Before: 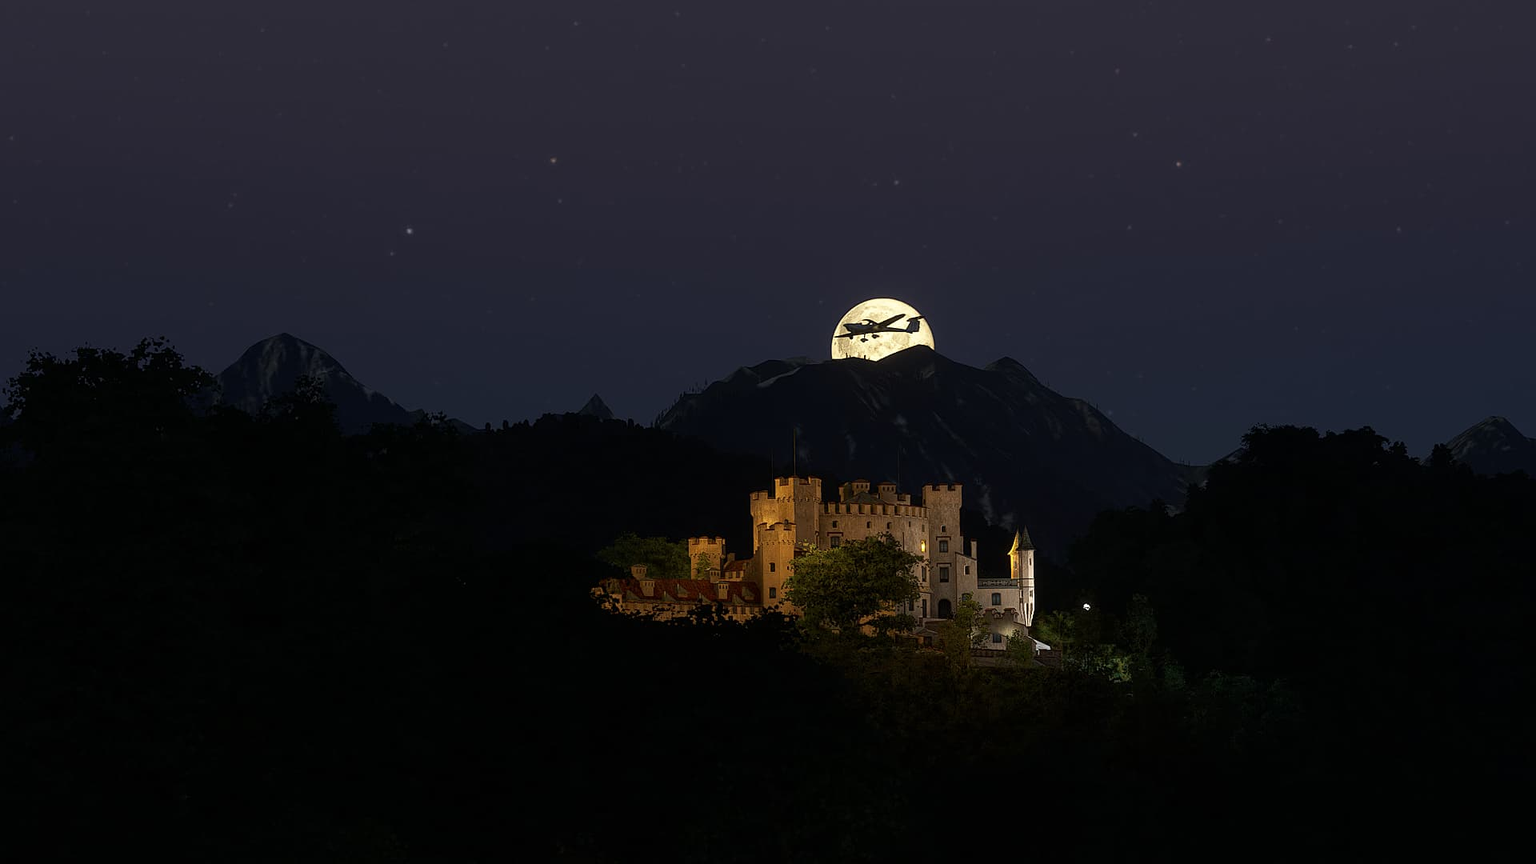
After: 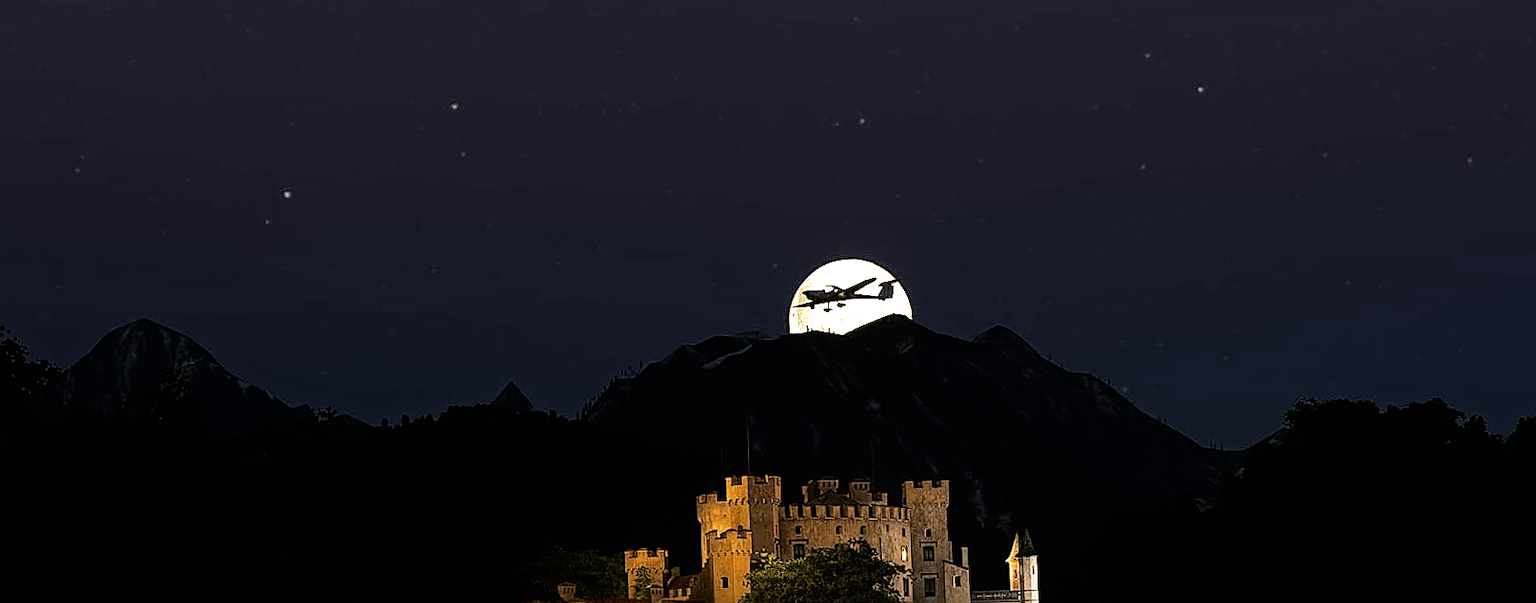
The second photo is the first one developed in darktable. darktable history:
rotate and perspective: rotation -1.32°, lens shift (horizontal) -0.031, crop left 0.015, crop right 0.985, crop top 0.047, crop bottom 0.982
crop and rotate: left 9.345%, top 7.22%, right 4.982%, bottom 32.331%
sharpen: on, module defaults
contrast equalizer: y [[0.439, 0.44, 0.442, 0.457, 0.493, 0.498], [0.5 ×6], [0.5 ×6], [0 ×6], [0 ×6]], mix 0.59
exposure: black level correction 0, exposure 0.6 EV, compensate highlight preservation false
filmic rgb: black relative exposure -8.42 EV, white relative exposure 4.68 EV, hardness 3.82, color science v6 (2022)
haze removal: strength 0.29, distance 0.25, compatibility mode true, adaptive false
tone equalizer: -8 EV -0.75 EV, -7 EV -0.7 EV, -6 EV -0.6 EV, -5 EV -0.4 EV, -3 EV 0.4 EV, -2 EV 0.6 EV, -1 EV 0.7 EV, +0 EV 0.75 EV, edges refinement/feathering 500, mask exposure compensation -1.57 EV, preserve details no
